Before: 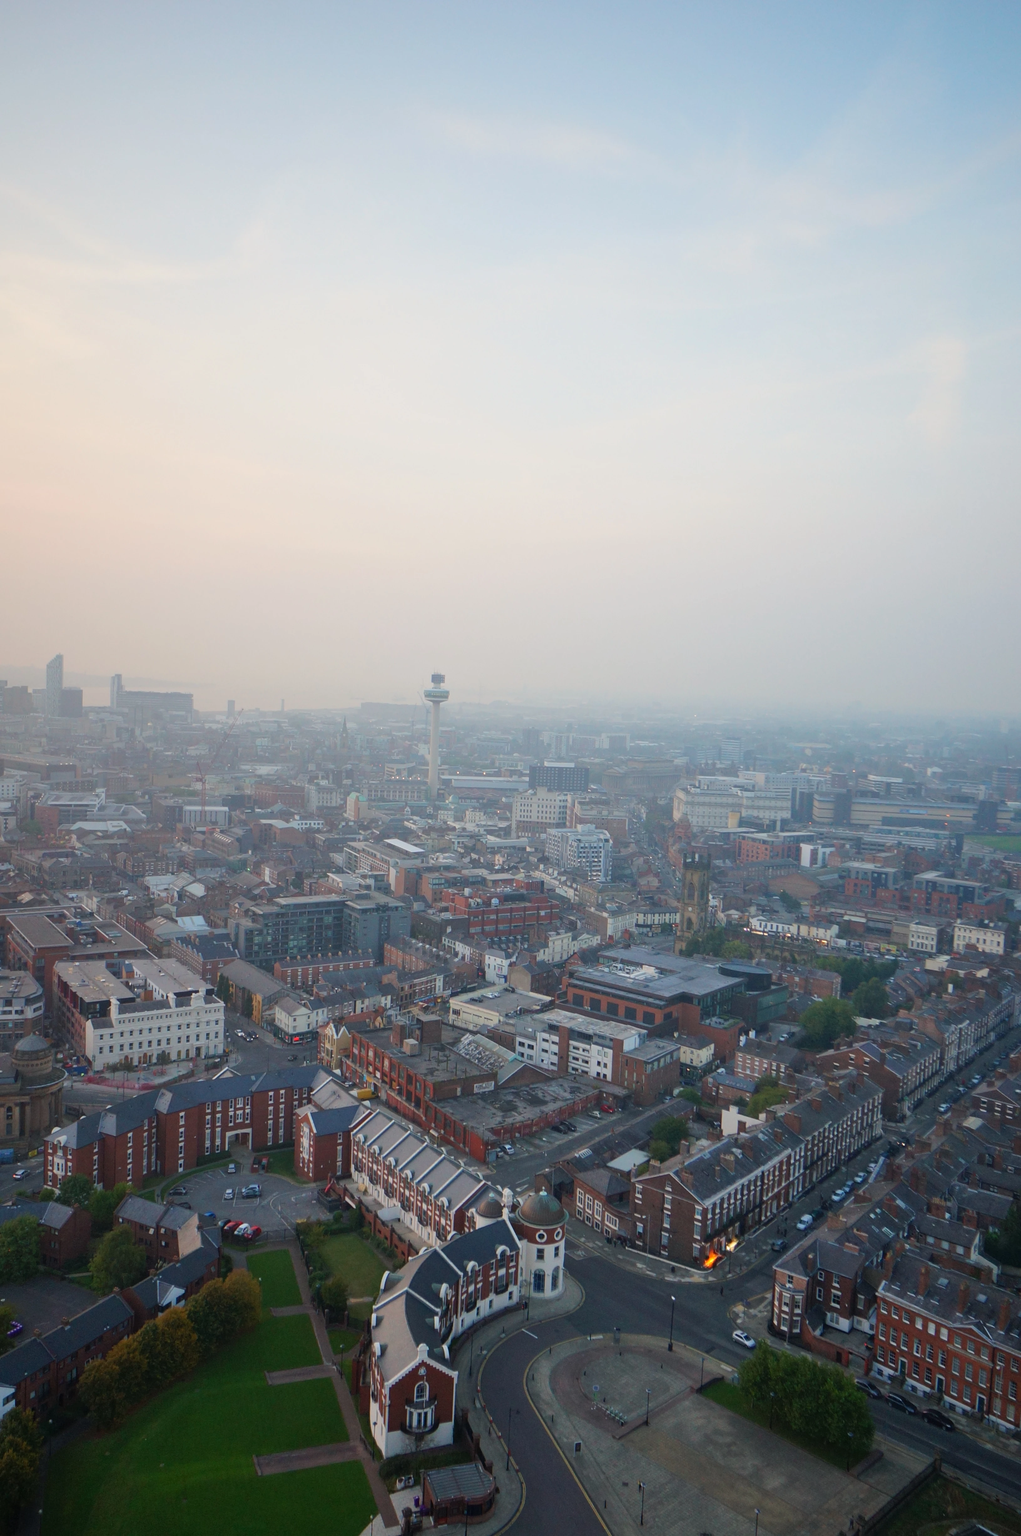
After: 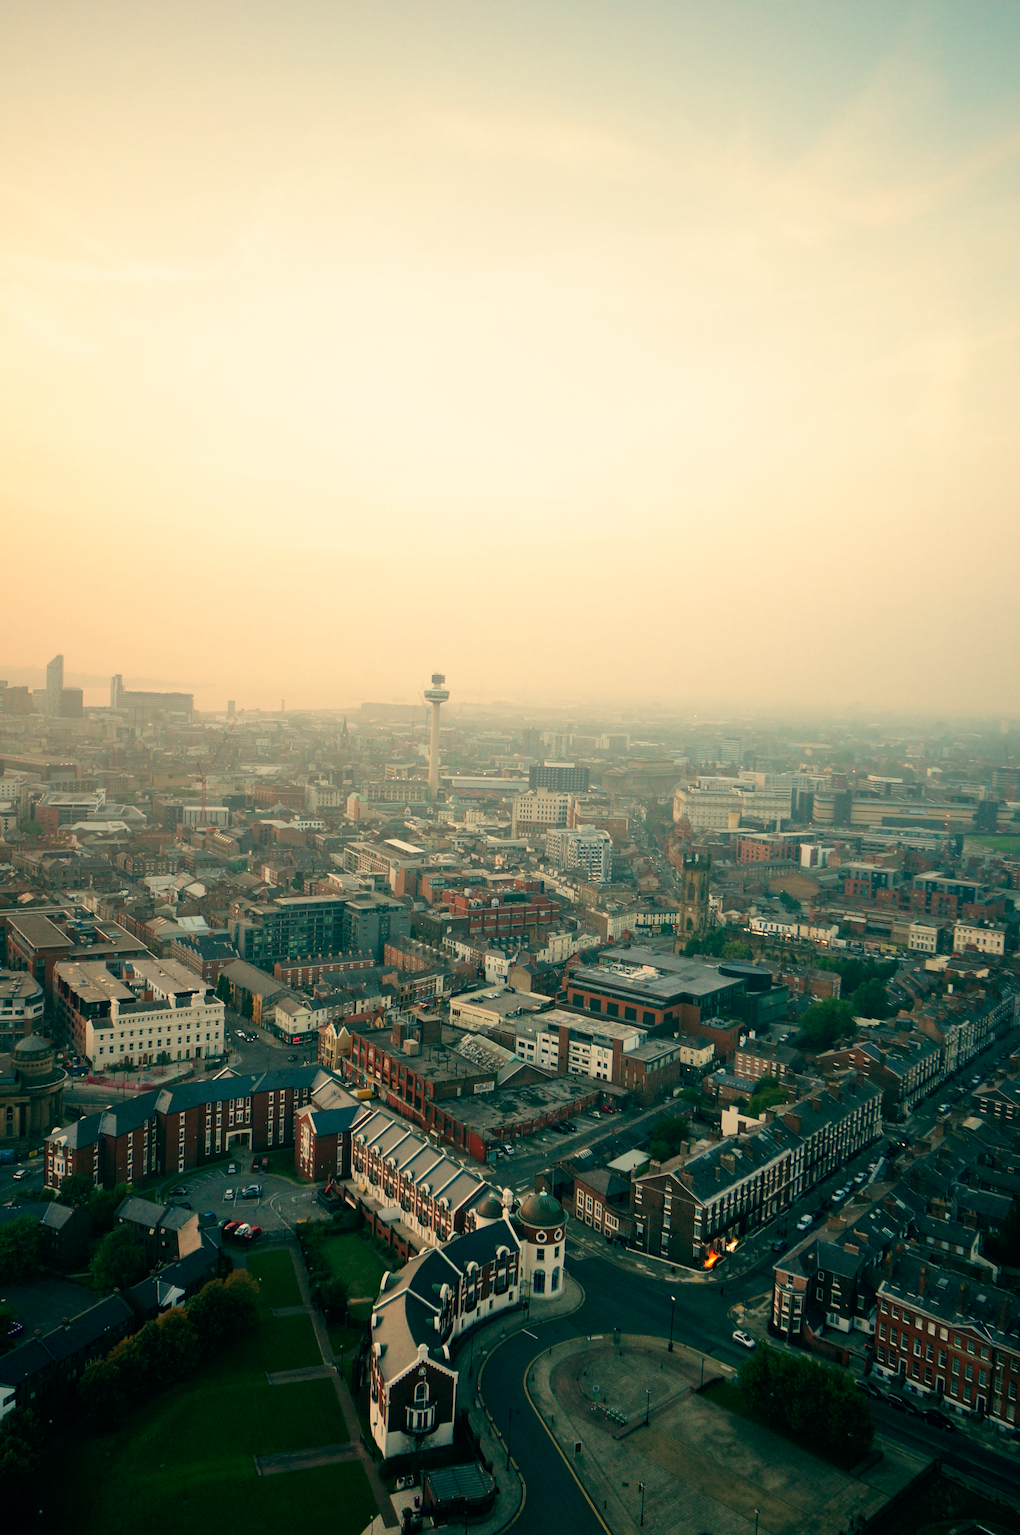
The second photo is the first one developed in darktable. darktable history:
color balance: lift [1.005, 0.99, 1.007, 1.01], gamma [1, 0.979, 1.011, 1.021], gain [0.923, 1.098, 1.025, 0.902], input saturation 90.45%, contrast 7.73%, output saturation 105.91%
white balance: red 1.123, blue 0.83
filmic rgb: black relative exposure -8.7 EV, white relative exposure 2.7 EV, threshold 3 EV, target black luminance 0%, hardness 6.25, latitude 75%, contrast 1.325, highlights saturation mix -5%, preserve chrominance no, color science v5 (2021), iterations of high-quality reconstruction 0, enable highlight reconstruction true
